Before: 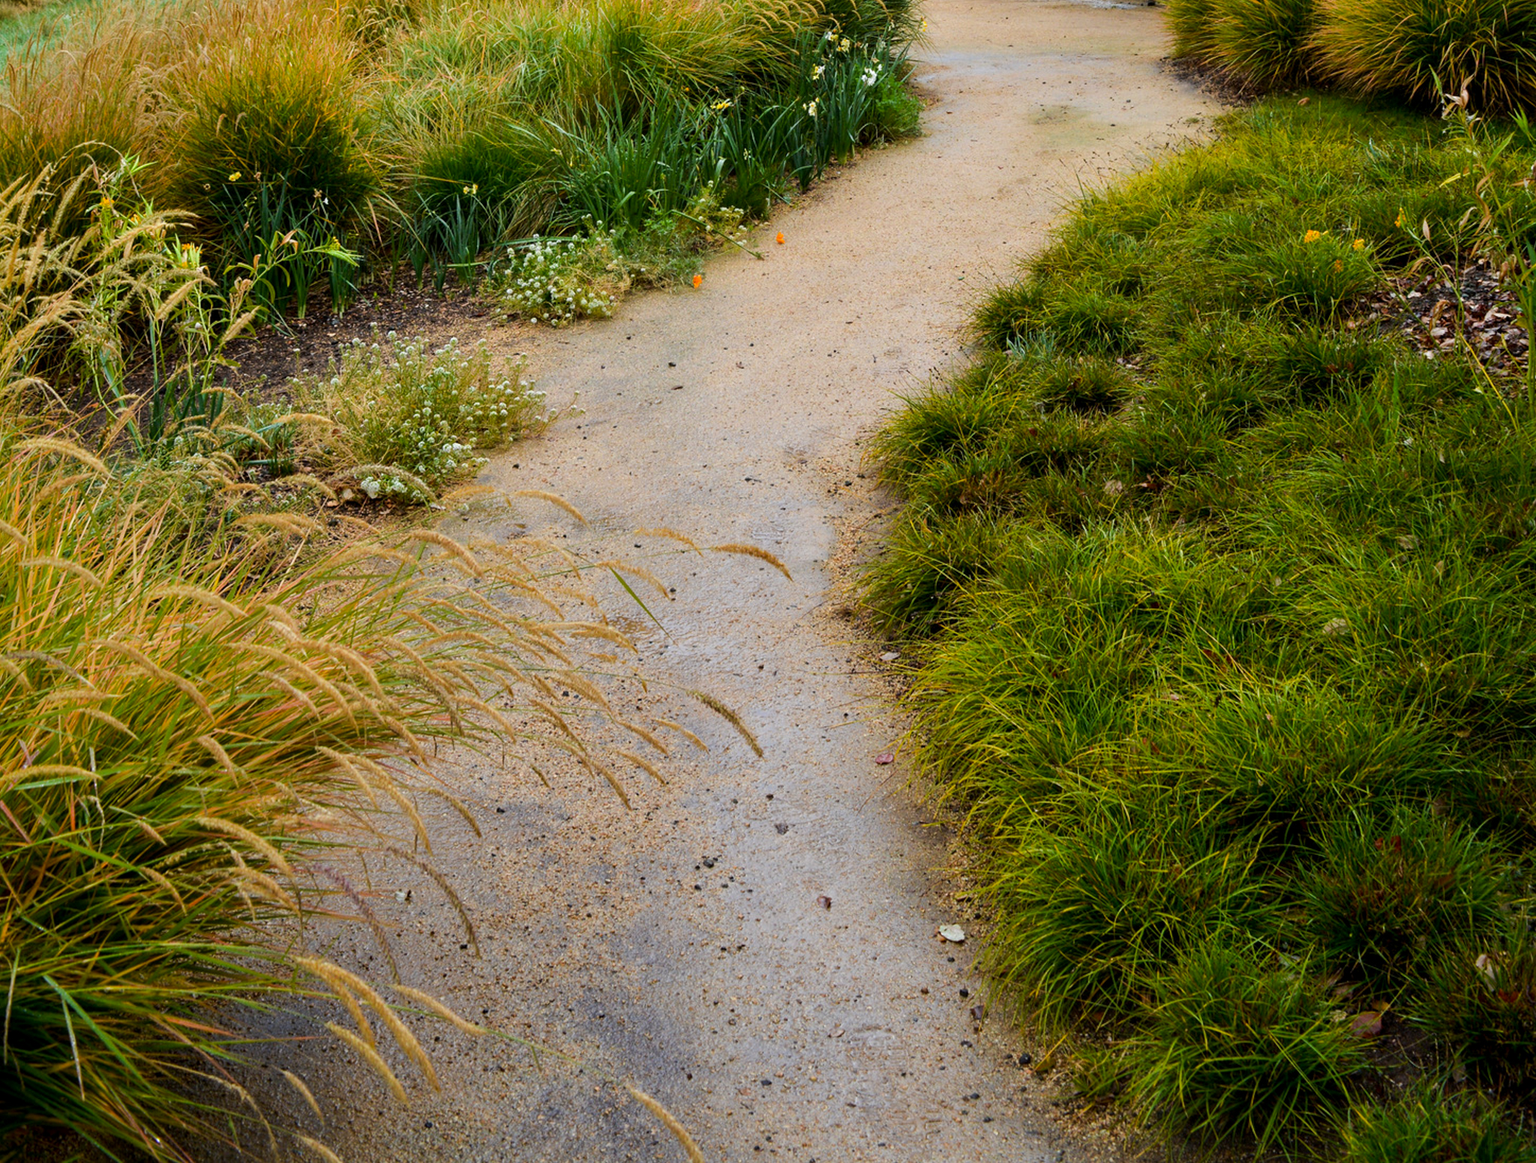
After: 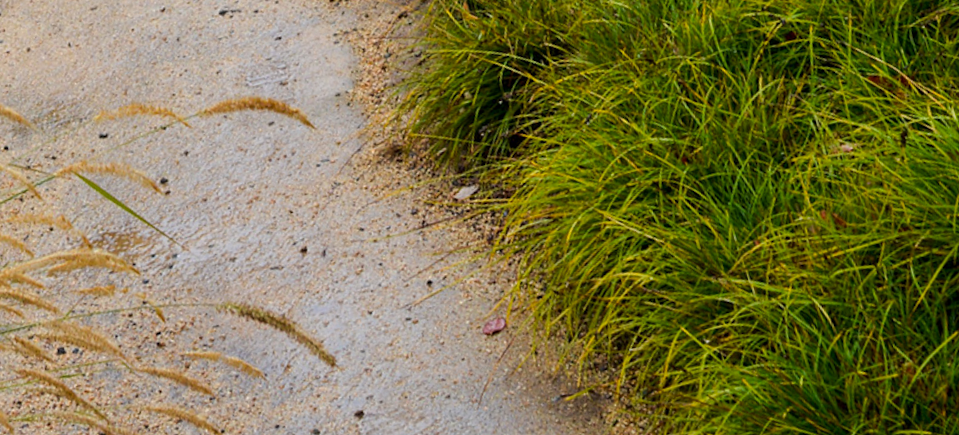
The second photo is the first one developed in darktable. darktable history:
rotate and perspective: rotation -14.8°, crop left 0.1, crop right 0.903, crop top 0.25, crop bottom 0.748
crop: left 35.03%, top 36.625%, right 14.663%, bottom 20.057%
